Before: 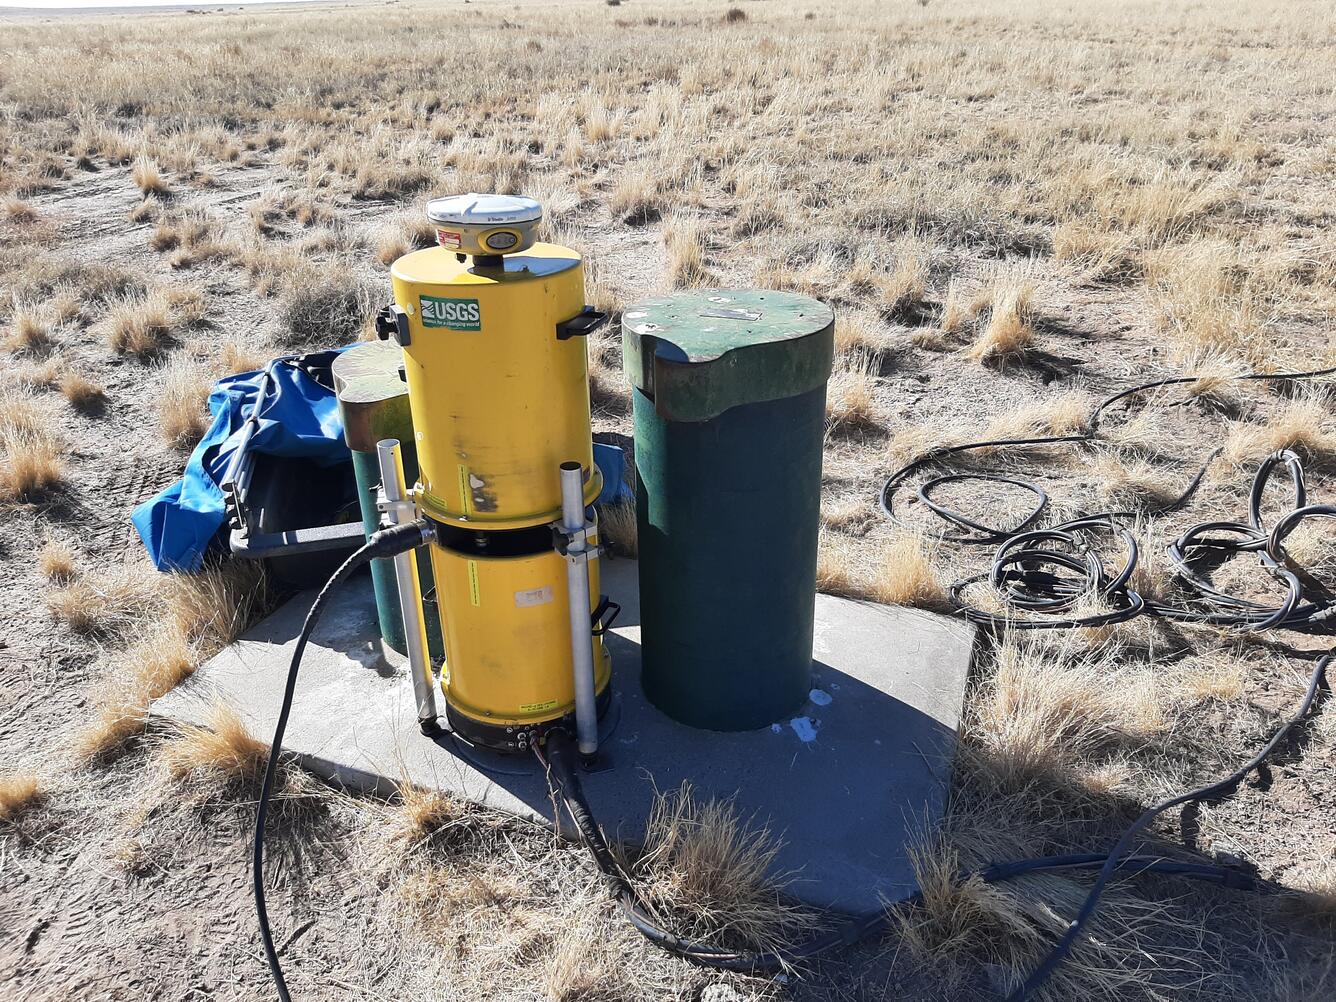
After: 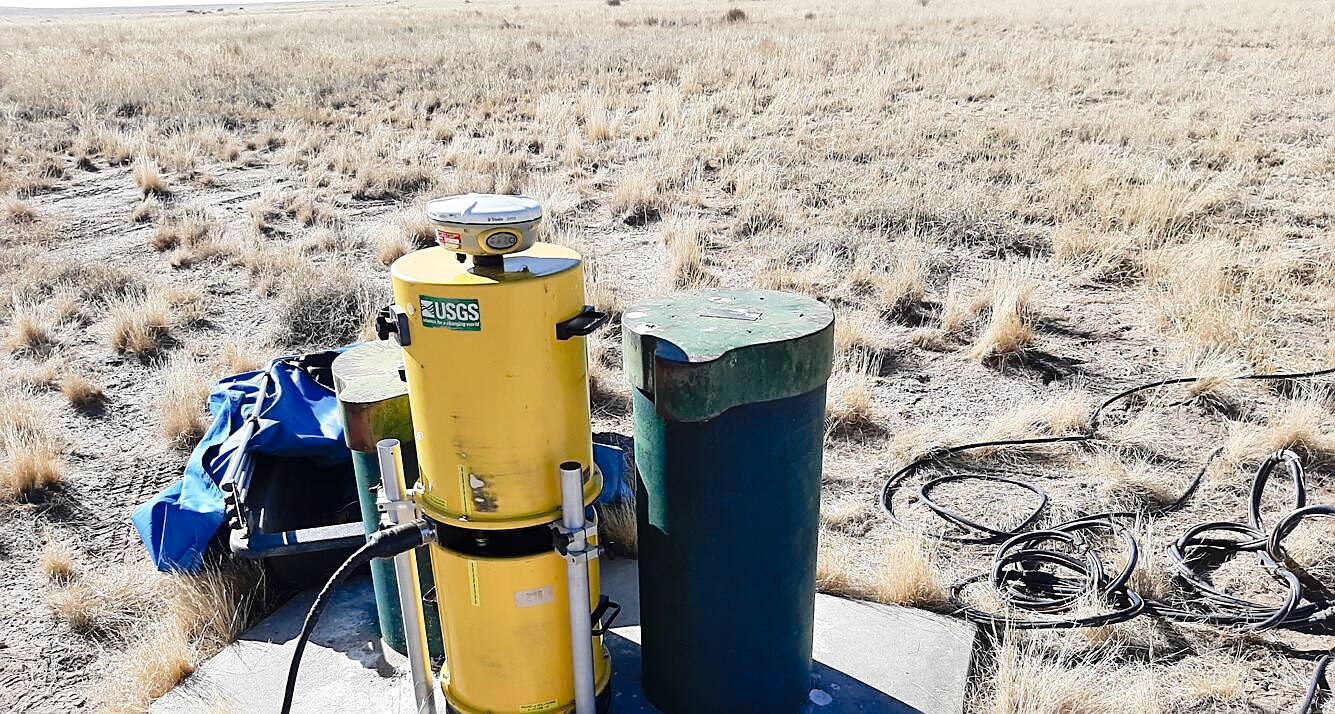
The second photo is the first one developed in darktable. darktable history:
tone curve: curves: ch0 [(0, 0) (0.058, 0.039) (0.168, 0.123) (0.282, 0.327) (0.45, 0.534) (0.676, 0.751) (0.89, 0.919) (1, 1)]; ch1 [(0, 0) (0.094, 0.081) (0.285, 0.299) (0.385, 0.403) (0.447, 0.455) (0.495, 0.496) (0.544, 0.552) (0.589, 0.612) (0.722, 0.728) (1, 1)]; ch2 [(0, 0) (0.257, 0.217) (0.43, 0.421) (0.498, 0.507) (0.531, 0.544) (0.56, 0.579) (0.625, 0.66) (1, 1)], preserve colors none
crop: bottom 28.734%
sharpen: on, module defaults
